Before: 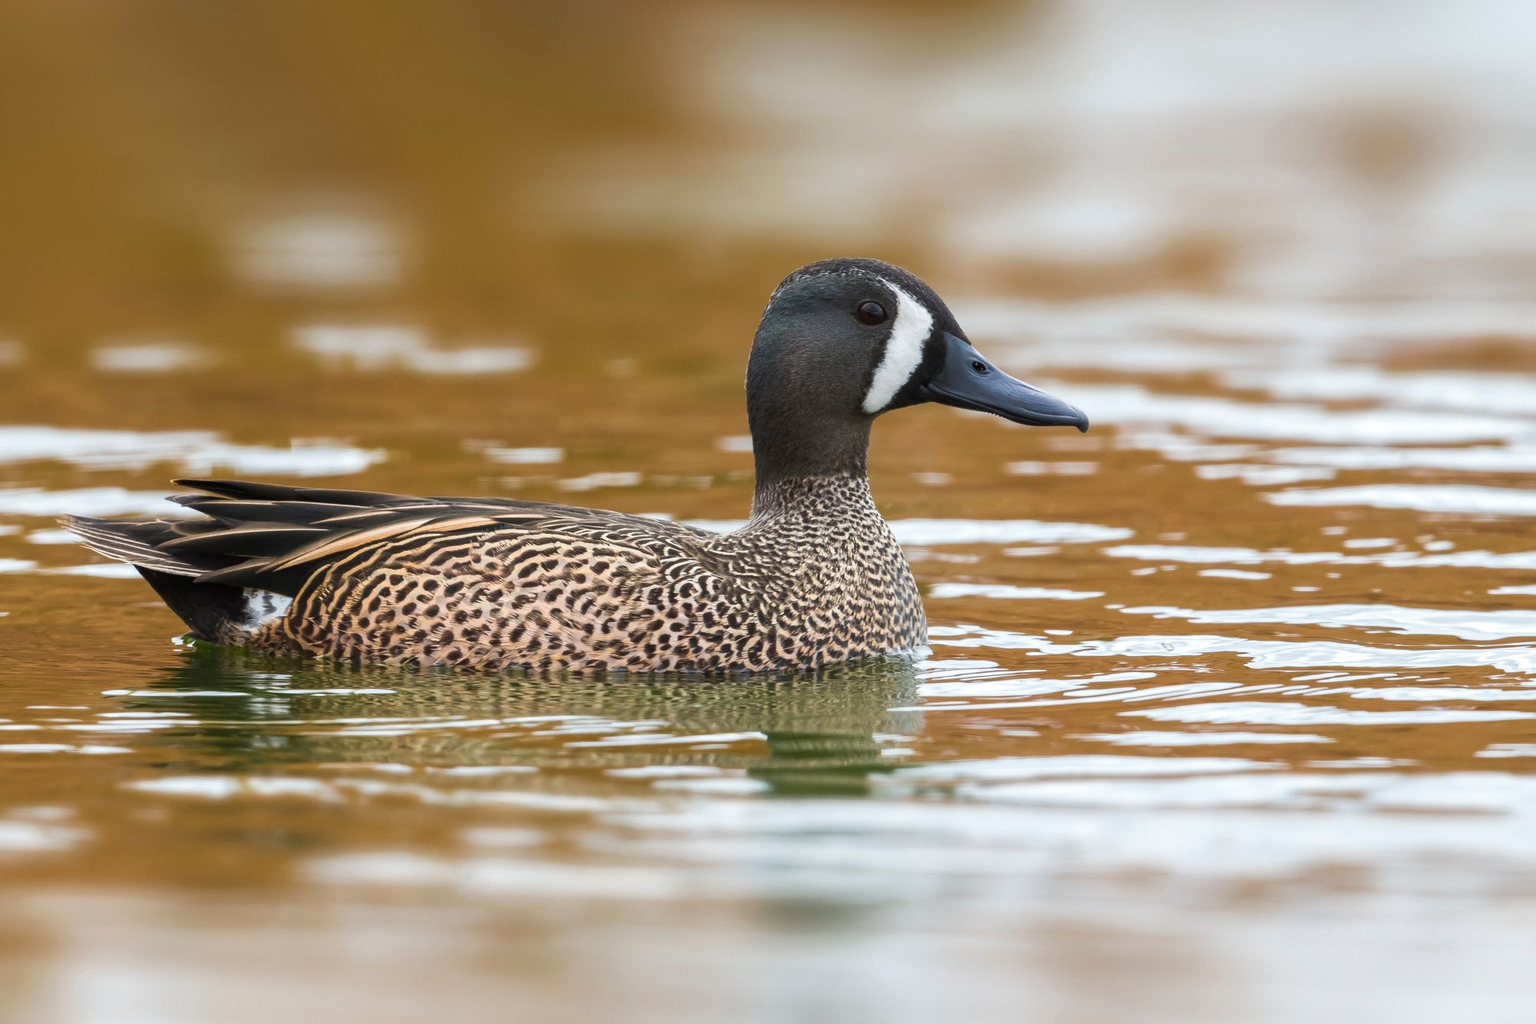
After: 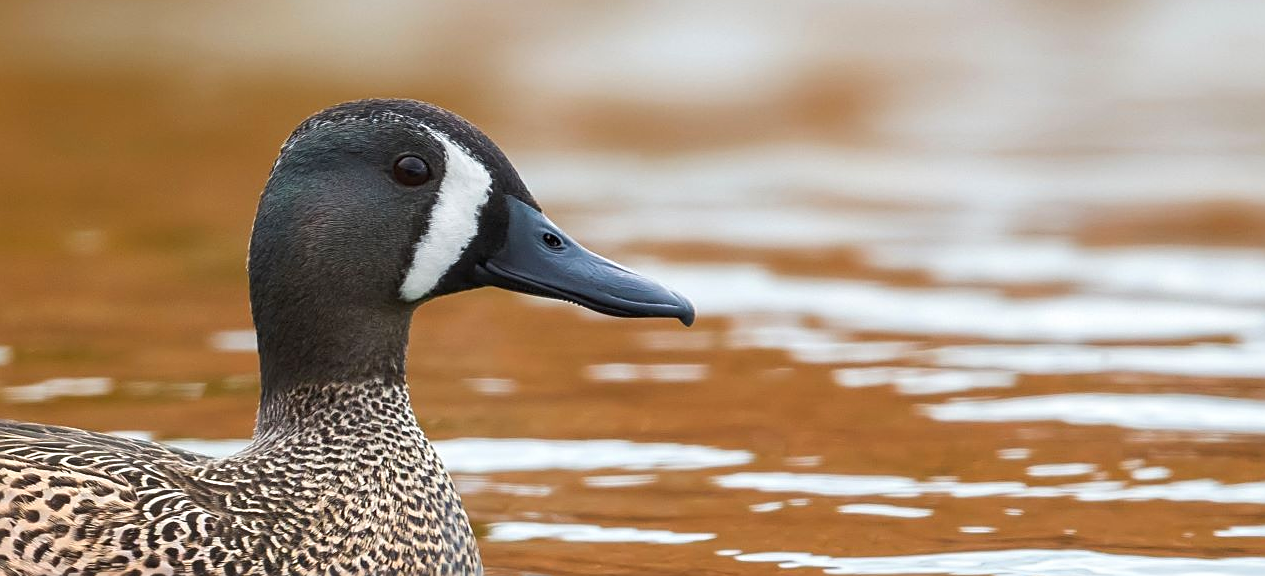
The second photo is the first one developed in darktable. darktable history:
sharpen: on, module defaults
tone equalizer: on, module defaults
crop: left 36.161%, top 17.81%, right 0.565%, bottom 38.919%
color zones: curves: ch1 [(0.239, 0.552) (0.75, 0.5)]; ch2 [(0.25, 0.462) (0.749, 0.457)]
